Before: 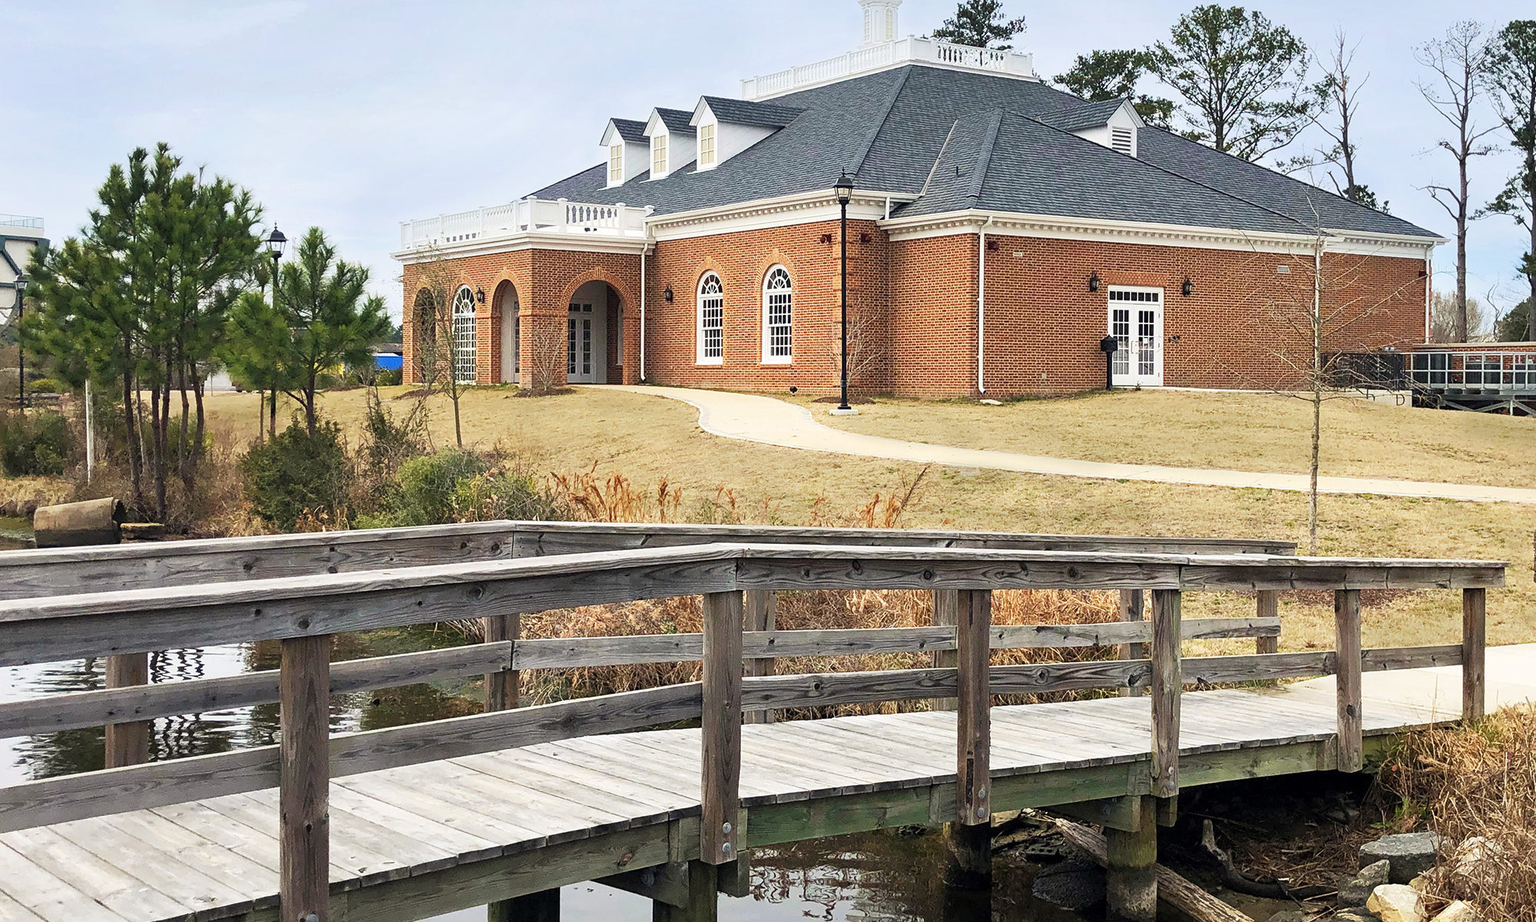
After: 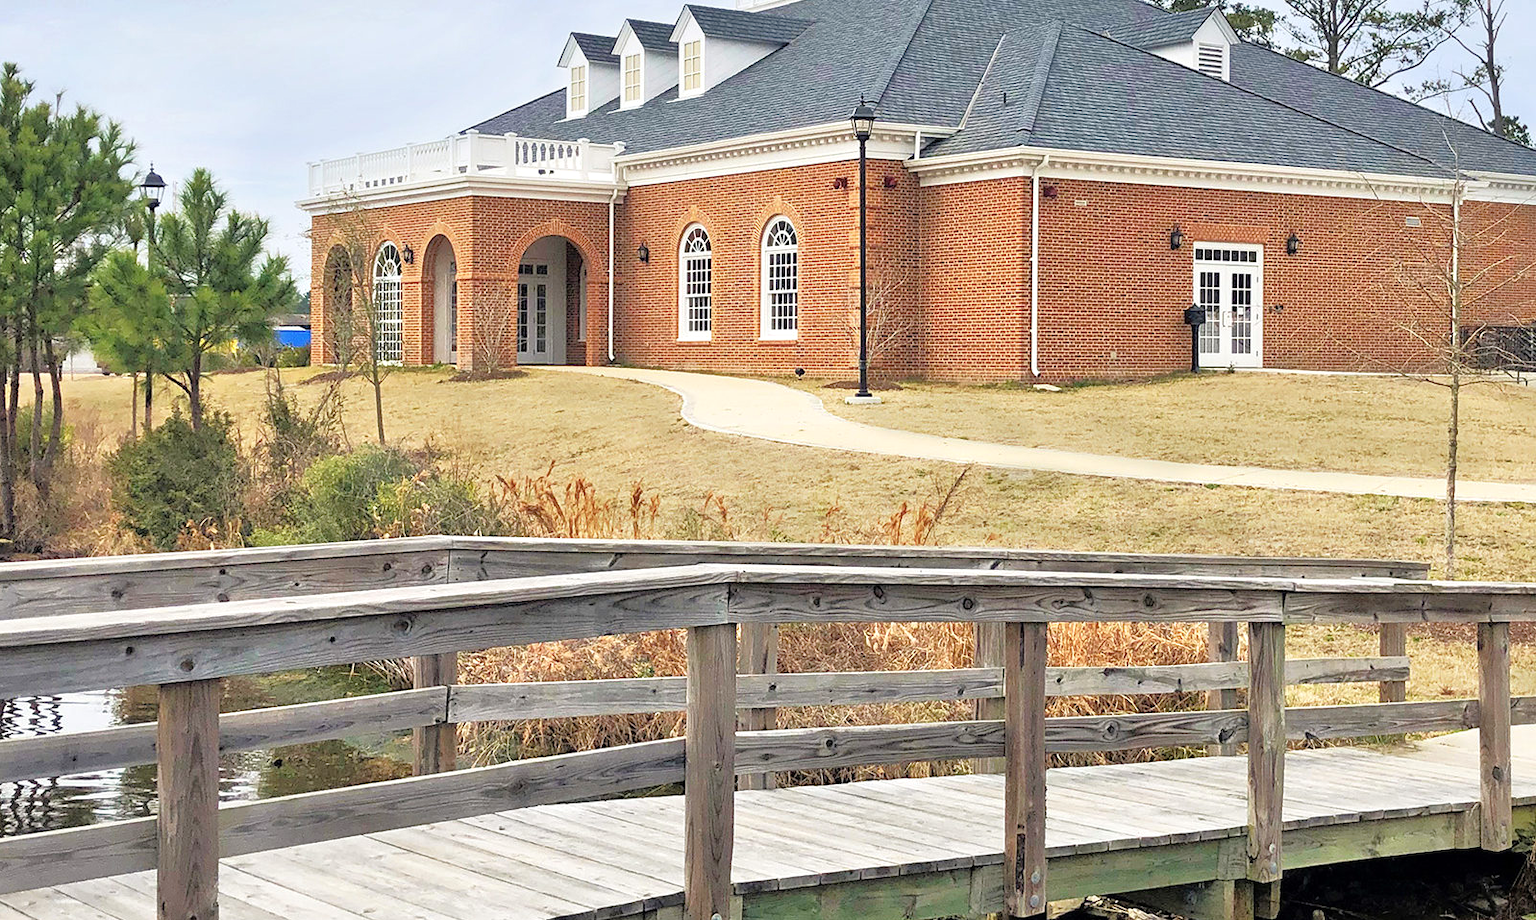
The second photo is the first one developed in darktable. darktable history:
tone equalizer: -7 EV 0.15 EV, -6 EV 0.6 EV, -5 EV 1.15 EV, -4 EV 1.33 EV, -3 EV 1.15 EV, -2 EV 0.6 EV, -1 EV 0.15 EV, mask exposure compensation -0.5 EV
crop and rotate: left 10.071%, top 10.071%, right 10.02%, bottom 10.02%
